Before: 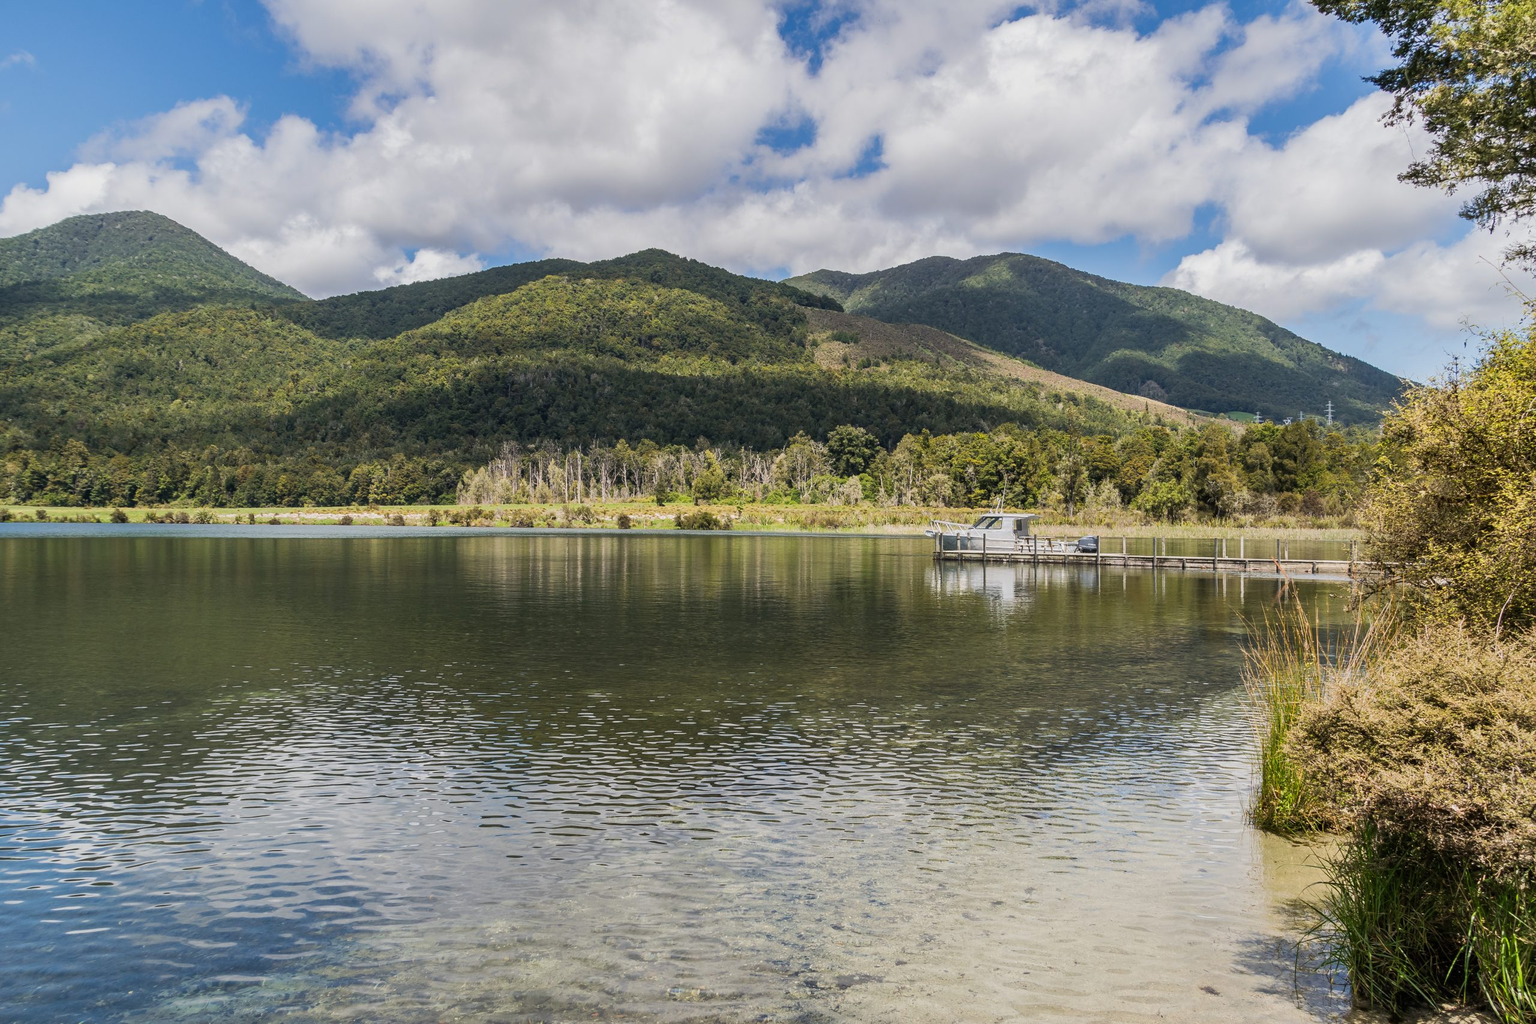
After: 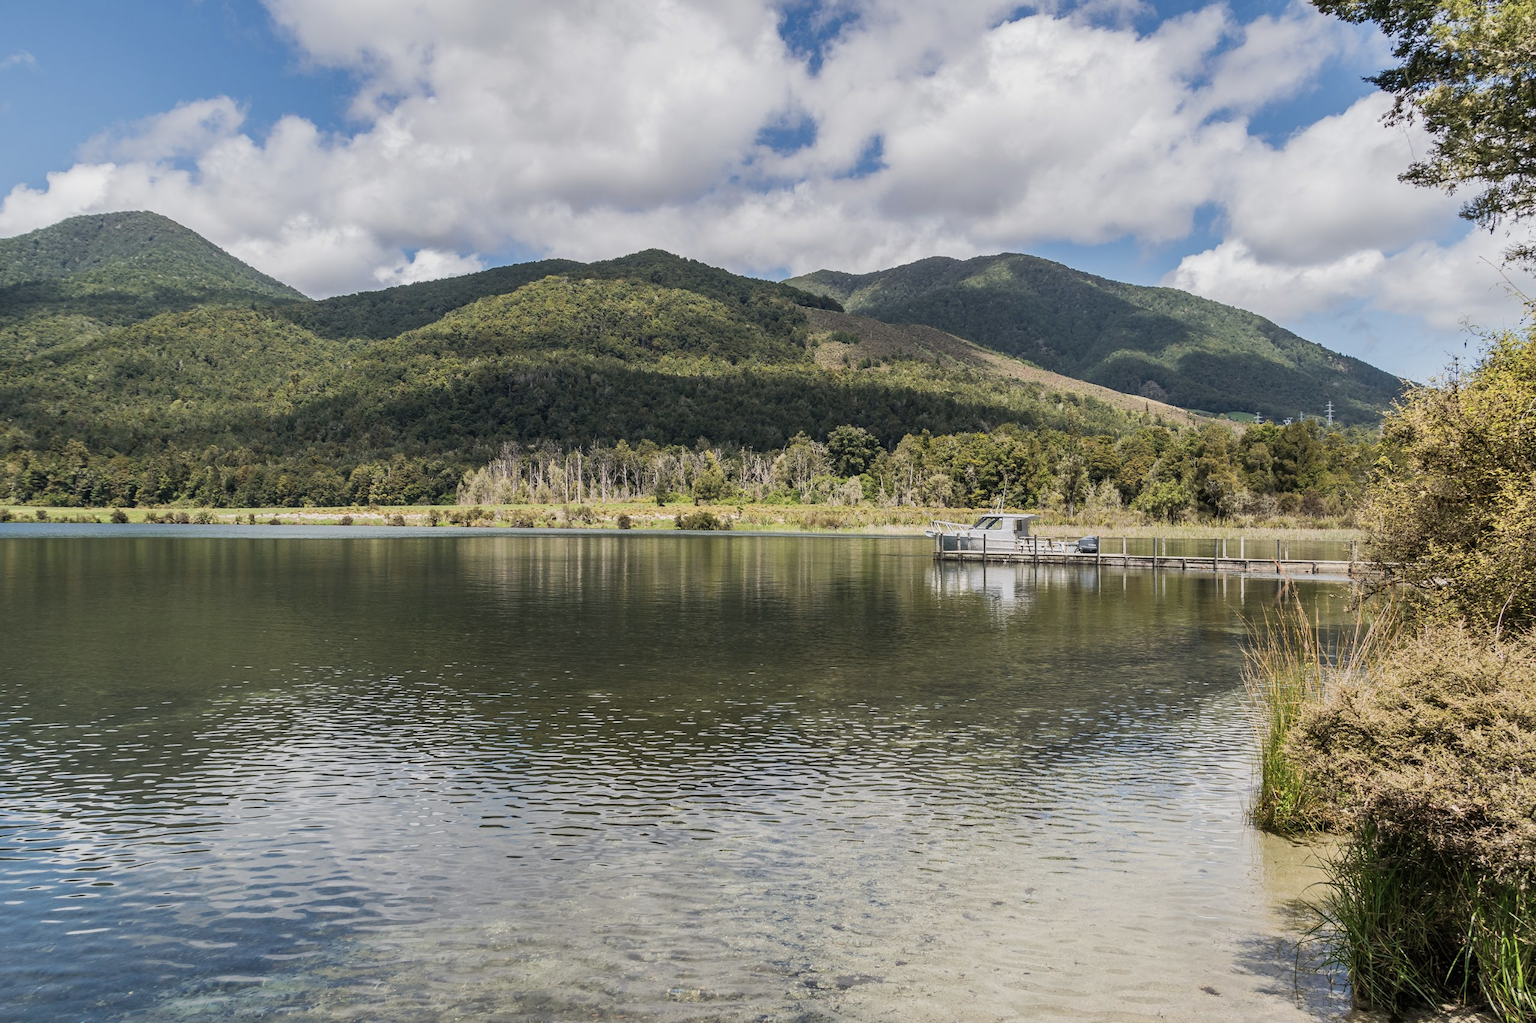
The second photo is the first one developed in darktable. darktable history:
crop: bottom 0.068%
color correction: highlights b* 0.037, saturation 0.811
